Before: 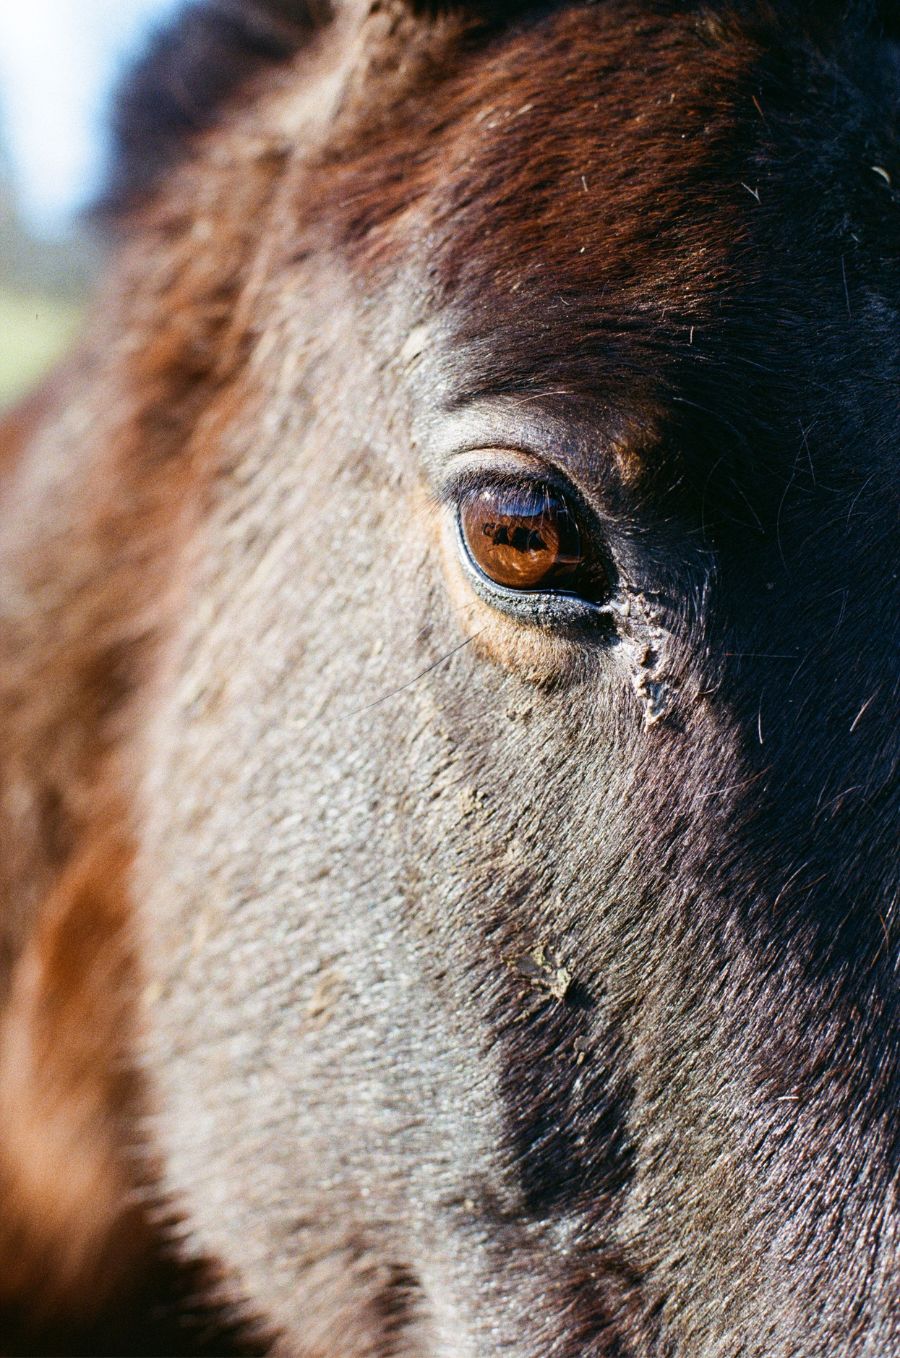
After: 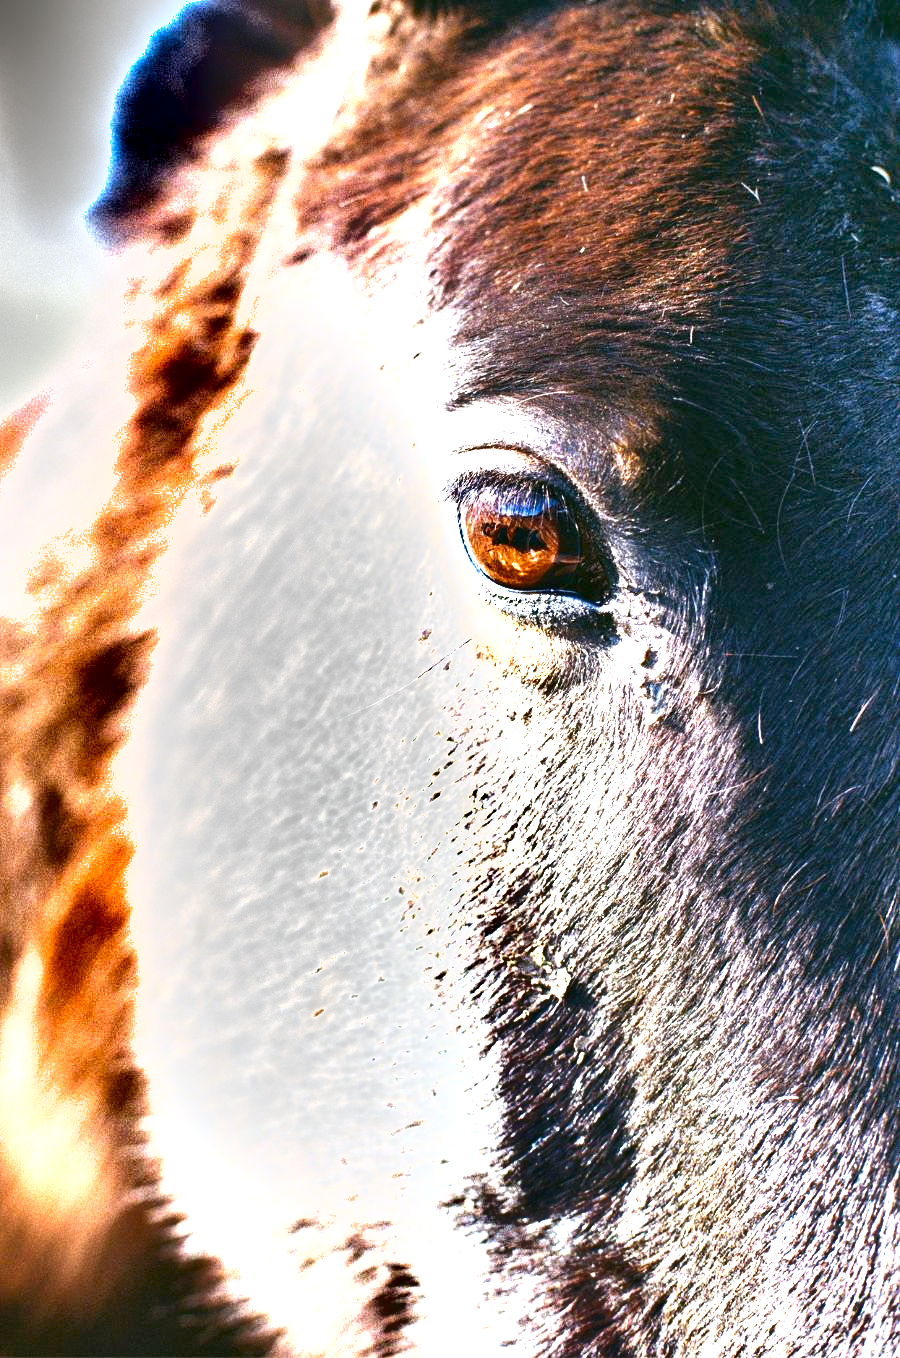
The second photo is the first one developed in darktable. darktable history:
exposure: exposure 2.003 EV, compensate highlight preservation false
white balance: red 0.974, blue 1.044
shadows and highlights: radius 133.83, soften with gaussian
